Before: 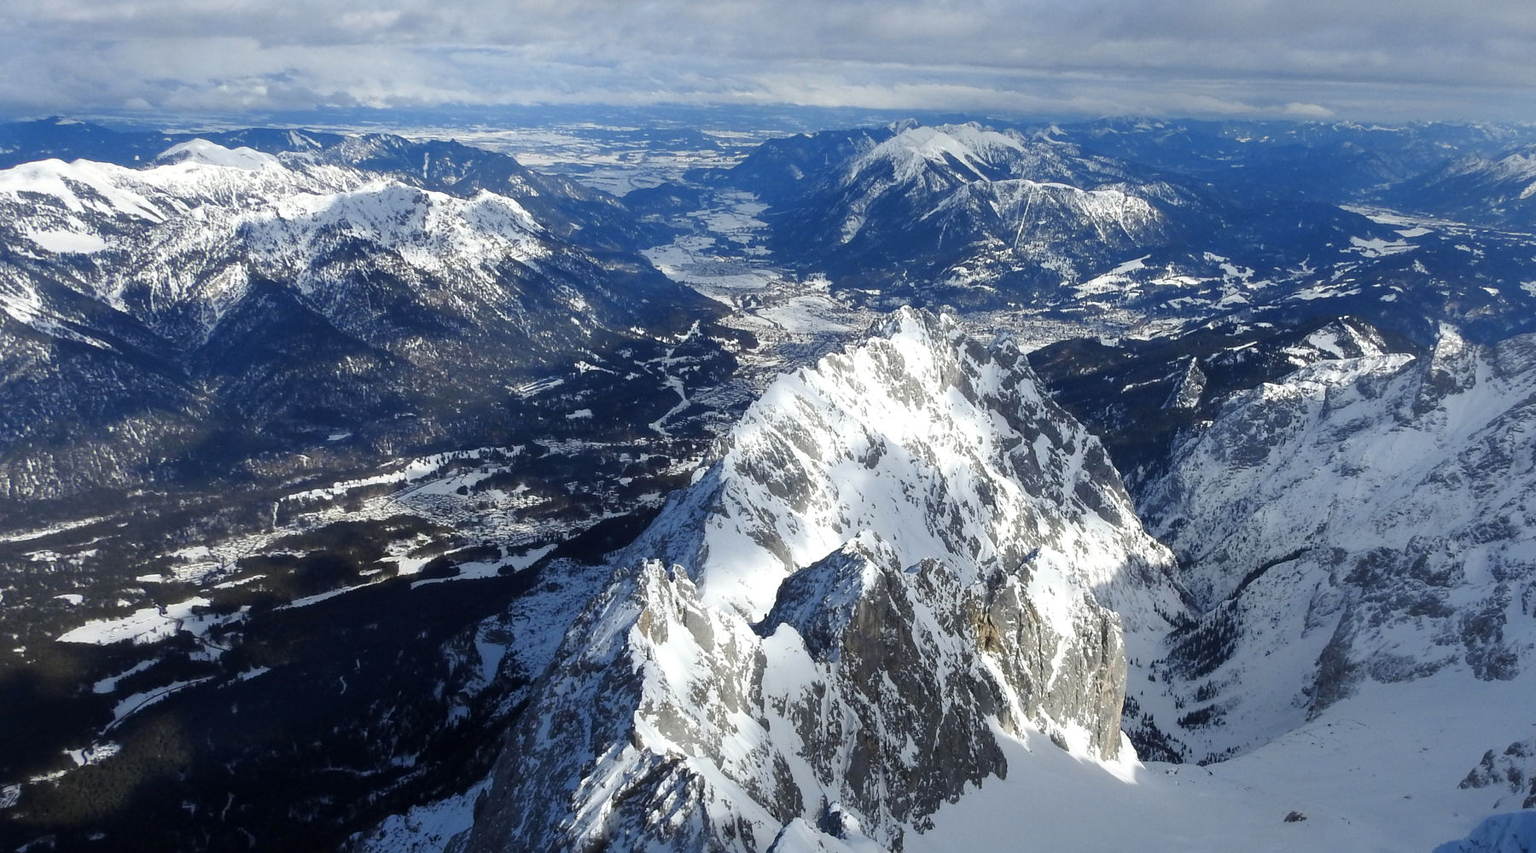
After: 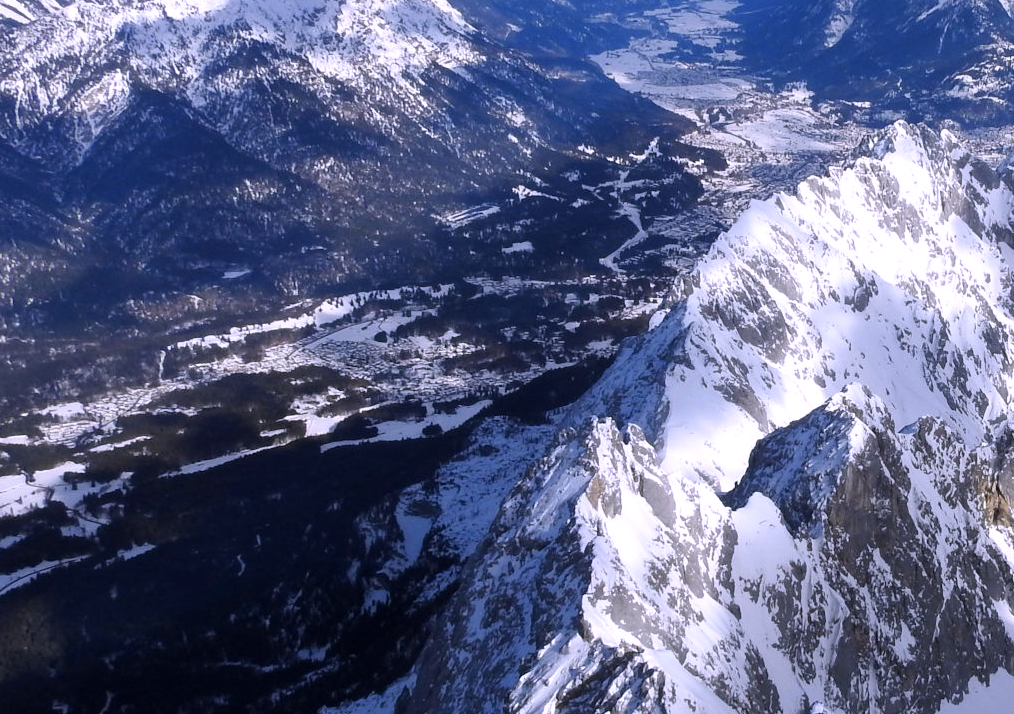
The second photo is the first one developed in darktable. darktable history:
crop: left 8.966%, top 23.852%, right 34.699%, bottom 4.703%
white balance: red 1.042, blue 1.17
